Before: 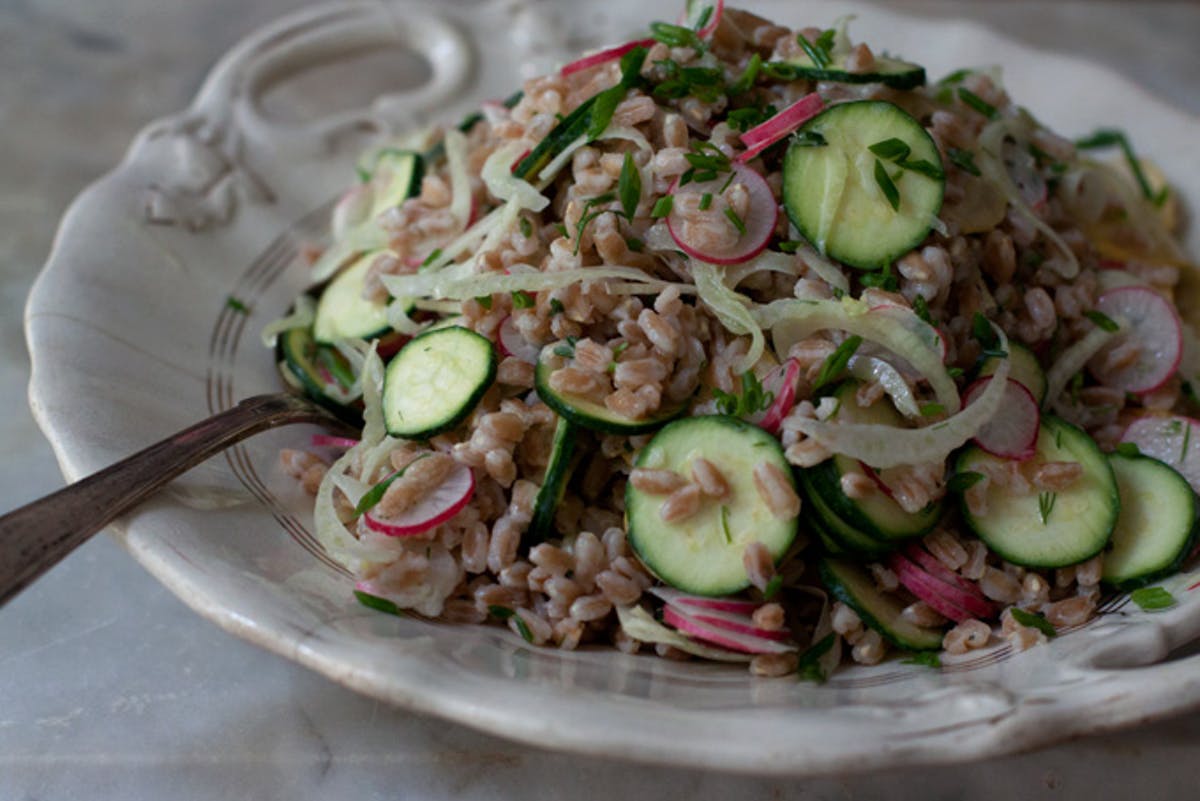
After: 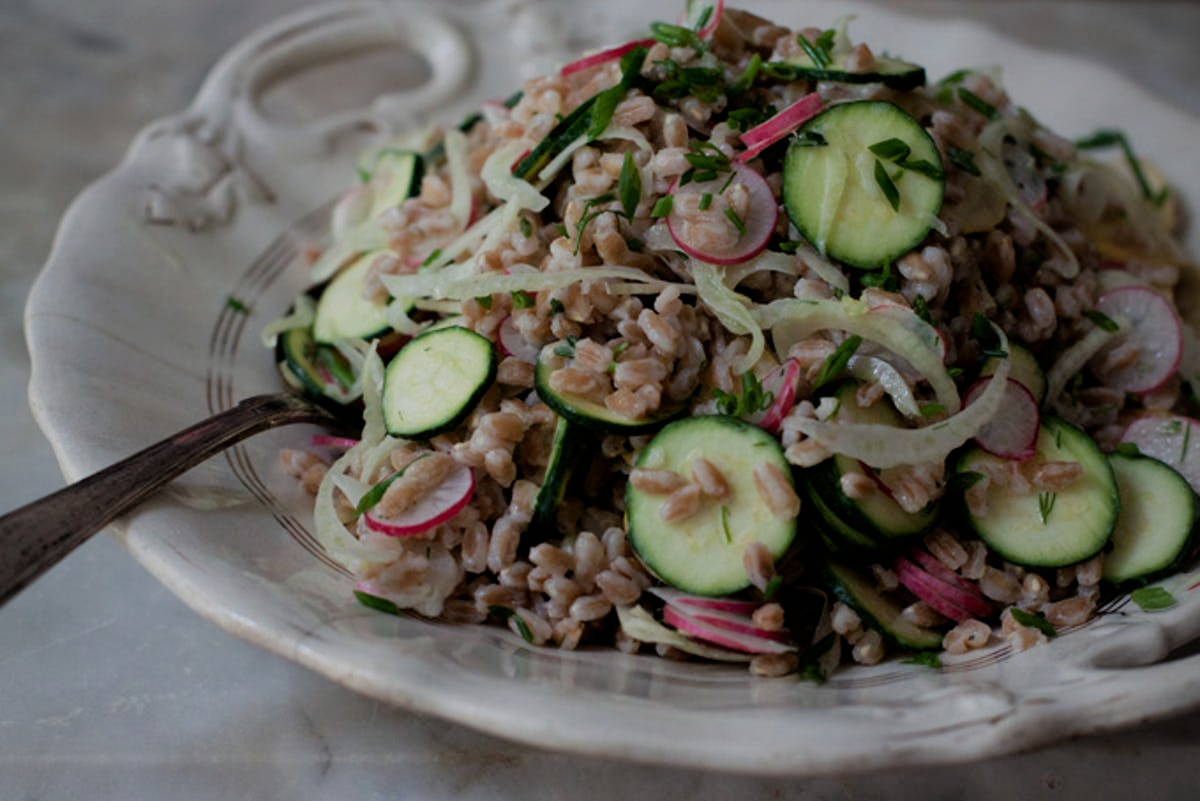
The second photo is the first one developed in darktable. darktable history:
vignetting: fall-off radius 60.92%
filmic rgb: black relative exposure -7.65 EV, white relative exposure 4.56 EV, hardness 3.61
